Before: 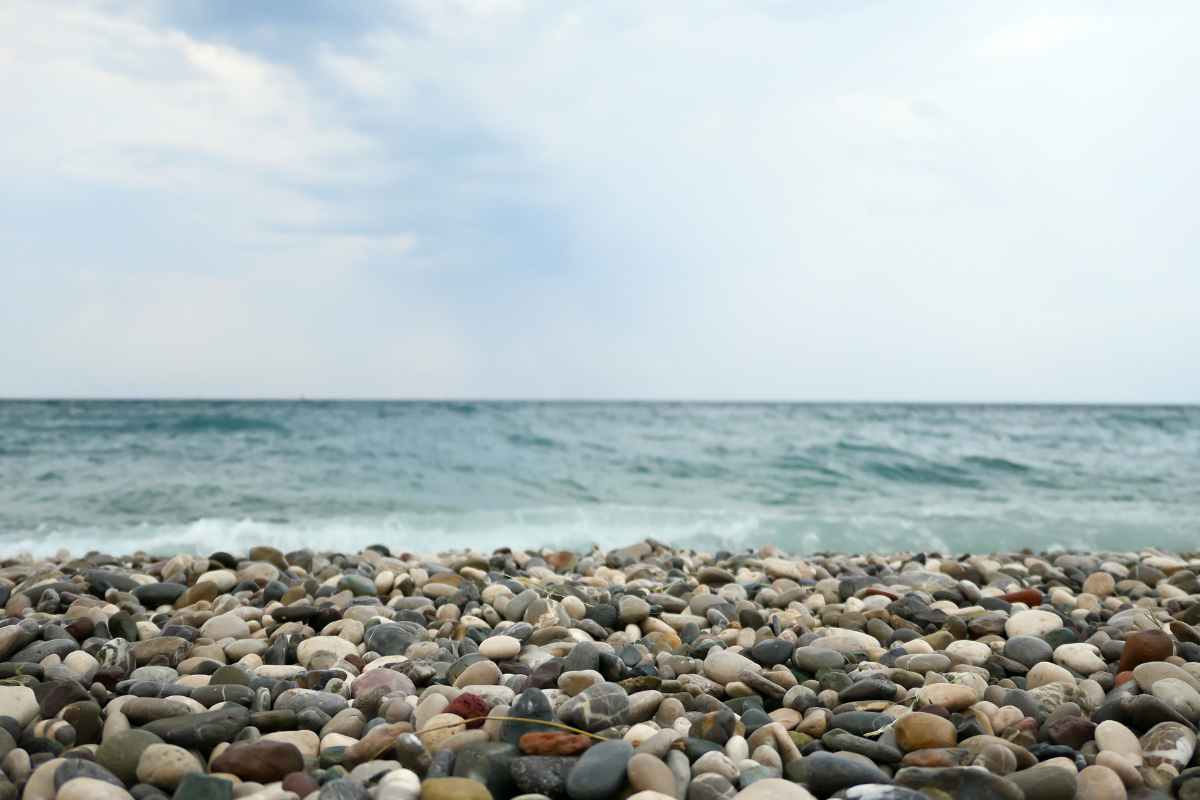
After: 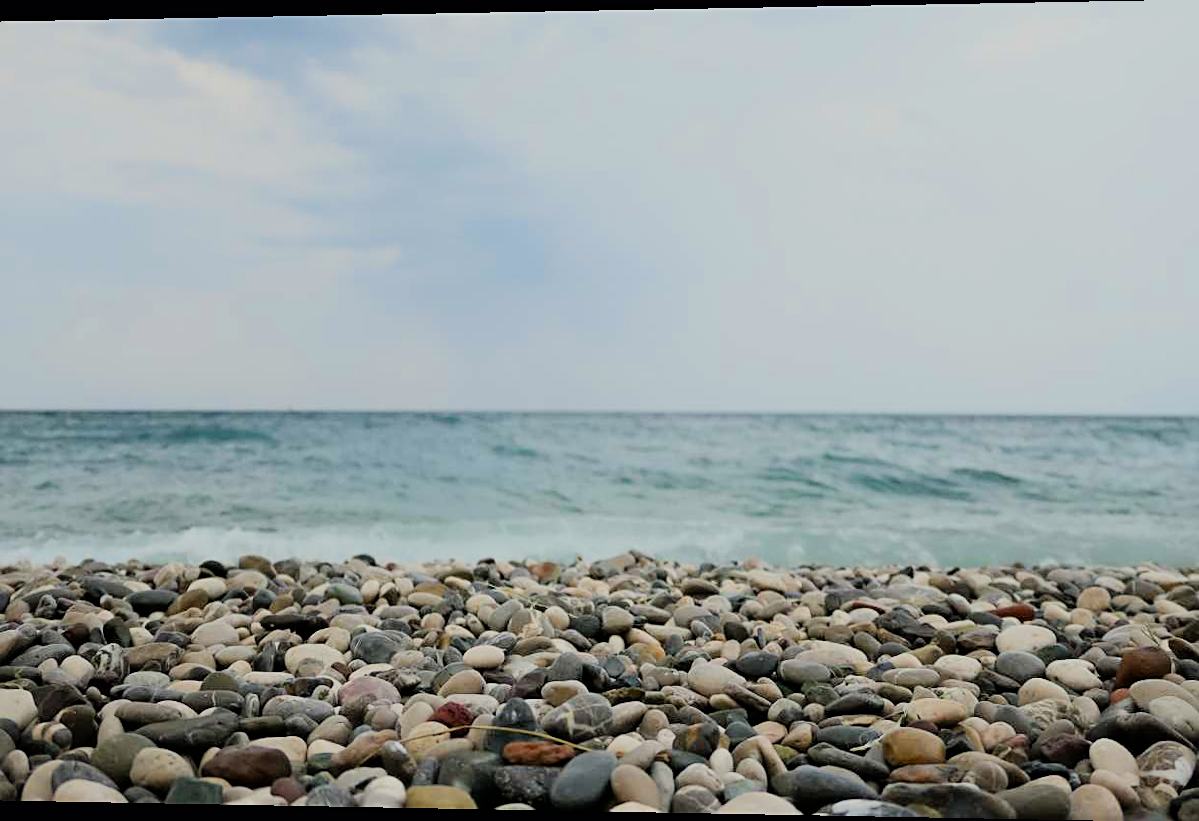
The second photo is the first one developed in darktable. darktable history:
rotate and perspective: lens shift (horizontal) -0.055, automatic cropping off
sharpen: on, module defaults
filmic rgb: black relative exposure -7.15 EV, white relative exposure 5.36 EV, hardness 3.02, color science v6 (2022)
